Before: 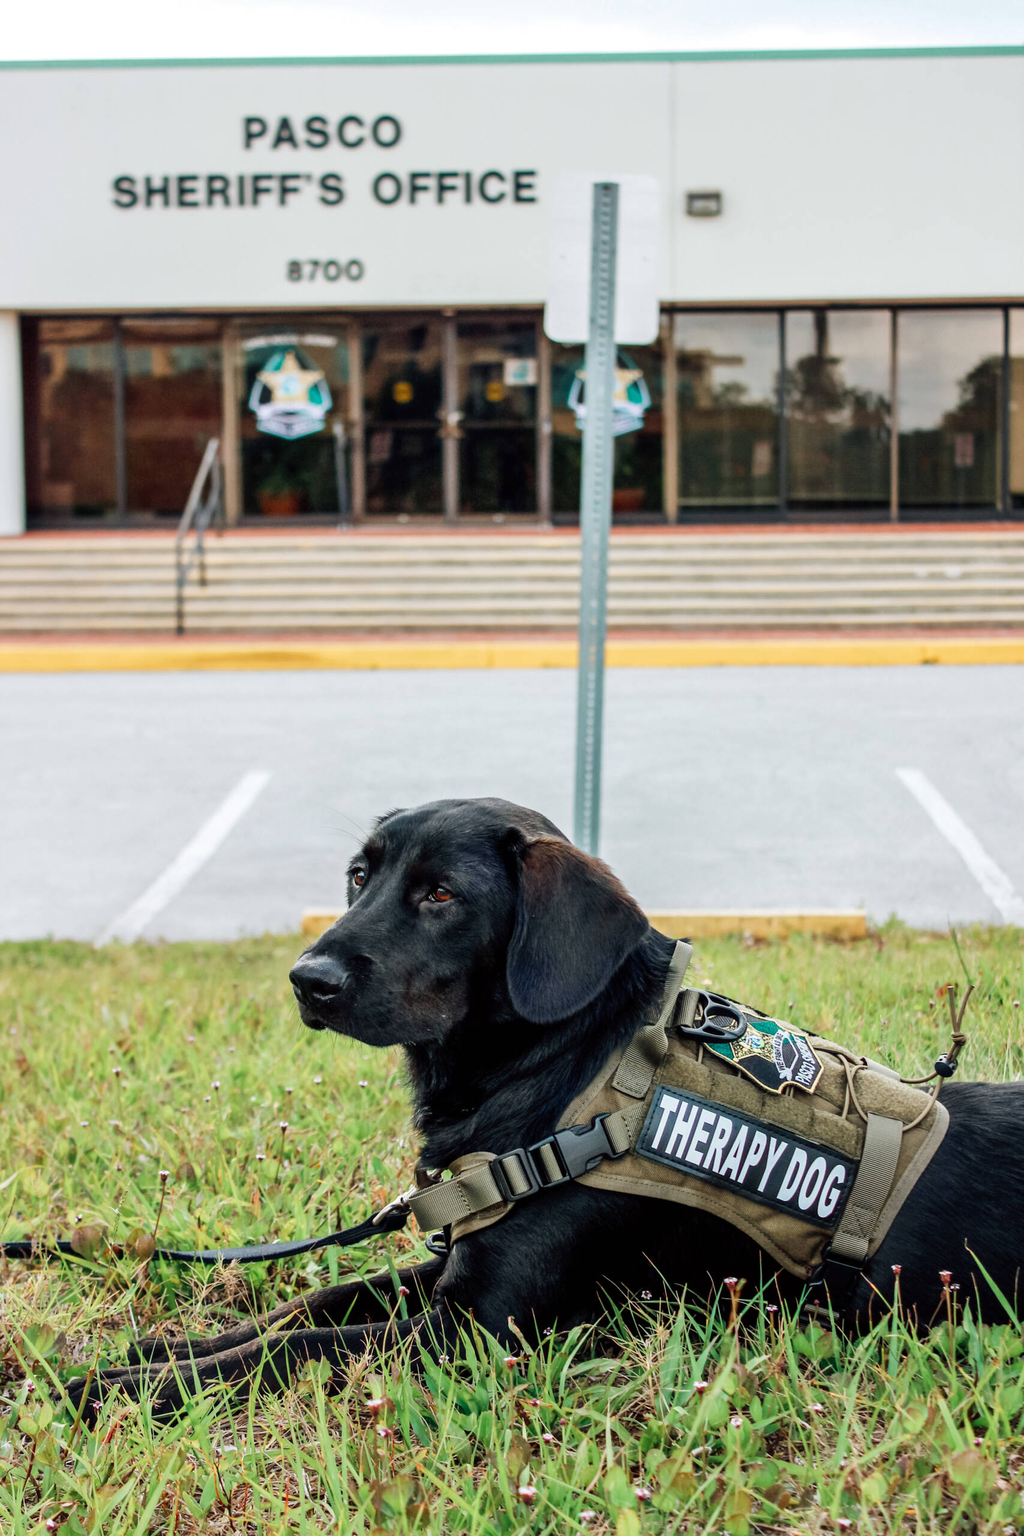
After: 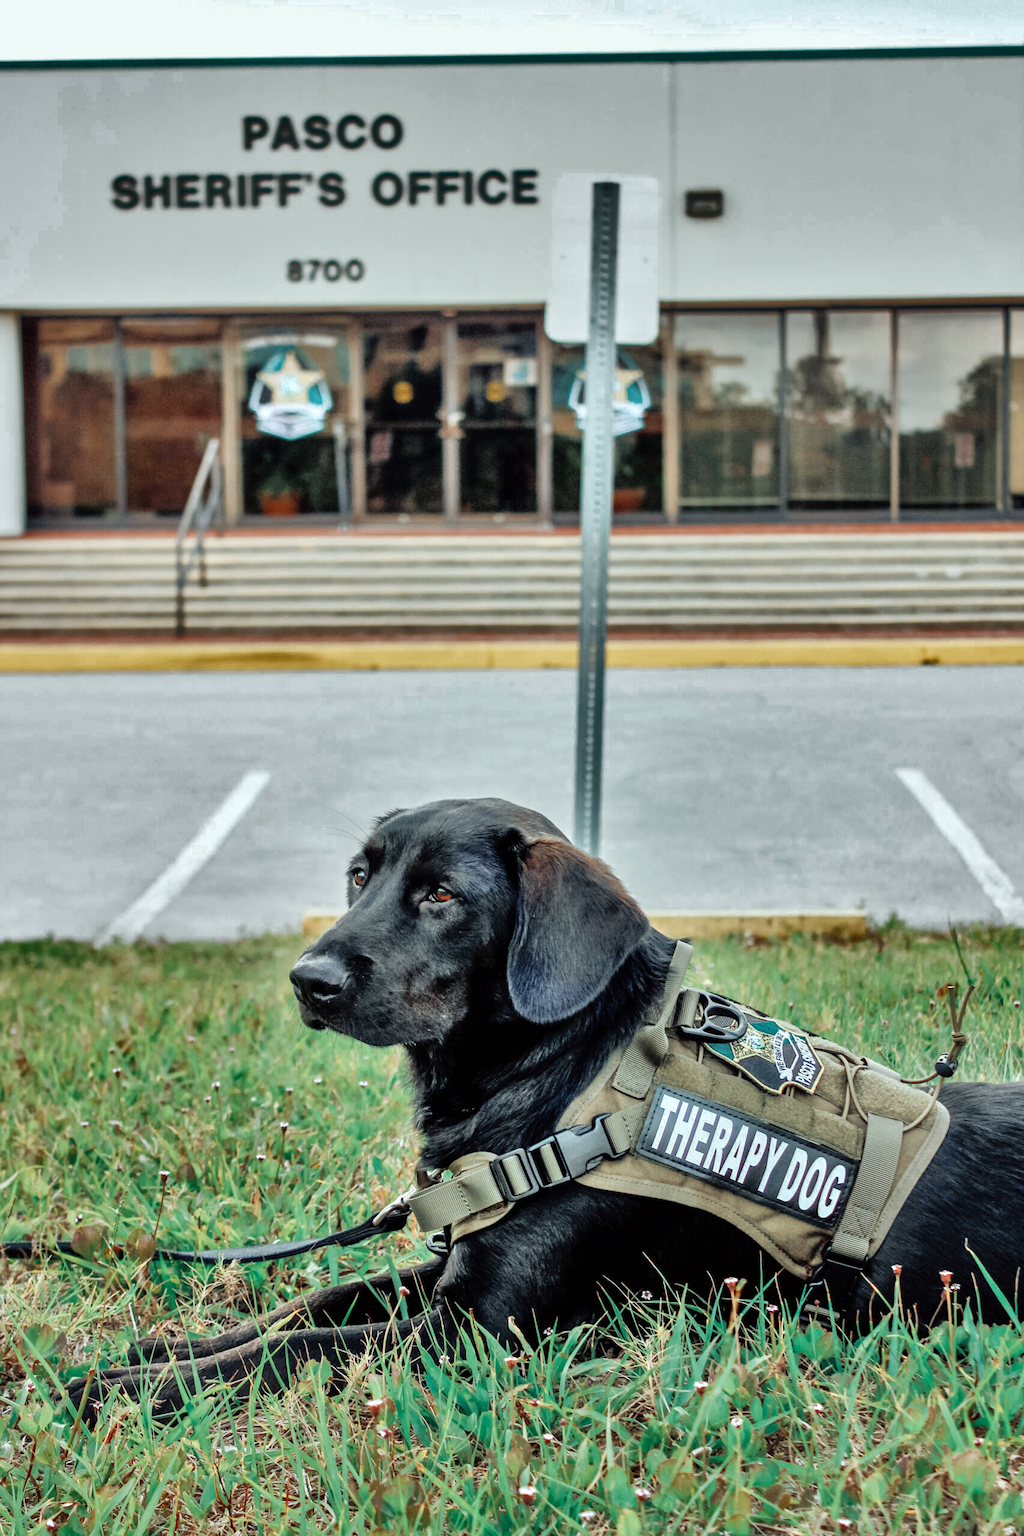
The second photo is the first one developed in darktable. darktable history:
color zones: curves: ch0 [(0, 0.5) (0.125, 0.4) (0.25, 0.5) (0.375, 0.4) (0.5, 0.4) (0.625, 0.6) (0.75, 0.6) (0.875, 0.5)]; ch1 [(0, 0.35) (0.125, 0.45) (0.25, 0.35) (0.375, 0.35) (0.5, 0.35) (0.625, 0.35) (0.75, 0.45) (0.875, 0.35)]; ch2 [(0, 0.6) (0.125, 0.5) (0.25, 0.5) (0.375, 0.6) (0.5, 0.6) (0.625, 0.5) (0.75, 0.5) (0.875, 0.5)]
color correction: highlights a* -6.69, highlights b* 0.49
shadows and highlights: white point adjustment 0.1, highlights -70, soften with gaussian
tone equalizer: -7 EV 0.15 EV, -6 EV 0.6 EV, -5 EV 1.15 EV, -4 EV 1.33 EV, -3 EV 1.15 EV, -2 EV 0.6 EV, -1 EV 0.15 EV, mask exposure compensation -0.5 EV
